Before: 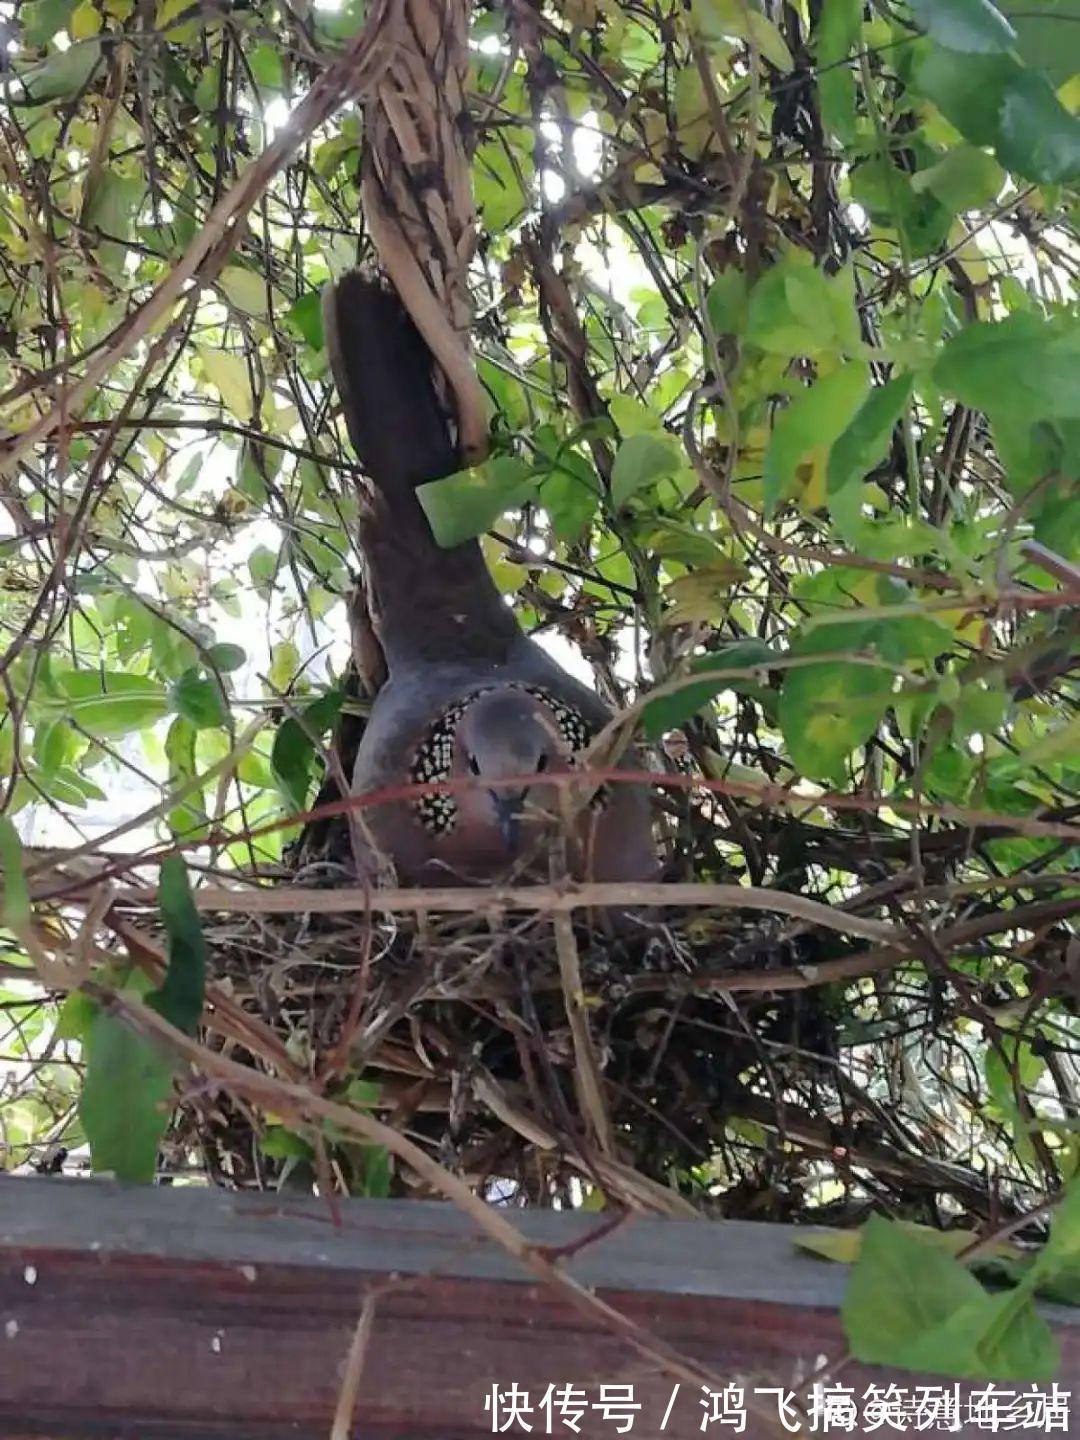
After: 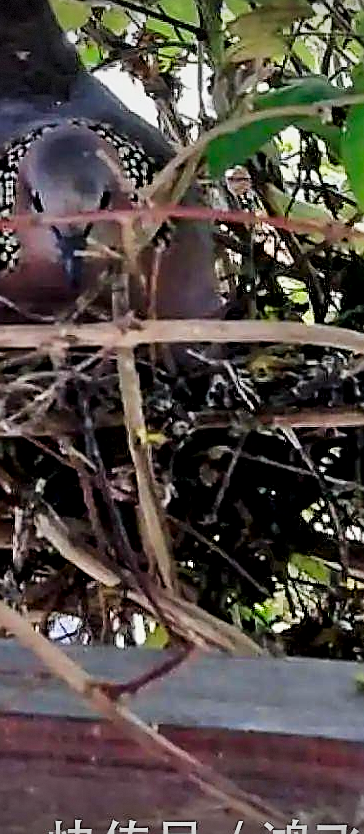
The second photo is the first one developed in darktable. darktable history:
crop: left 40.471%, top 39.161%, right 25.739%, bottom 2.859%
sharpen: radius 1.421, amount 1.263, threshold 0.714
contrast brightness saturation: contrast 0.194, brightness -0.115, saturation 0.209
filmic rgb: black relative exposure -5.14 EV, white relative exposure 3.51 EV, hardness 3.16, contrast 1.201, highlights saturation mix -30.63%
vignetting: fall-off start 97.18%, brightness -0.575, width/height ratio 1.18, dithering 8-bit output
local contrast: mode bilateral grid, contrast 19, coarseness 51, detail 120%, midtone range 0.2
tone equalizer: -7 EV 0.145 EV, -6 EV 0.565 EV, -5 EV 1.18 EV, -4 EV 1.35 EV, -3 EV 1.13 EV, -2 EV 0.6 EV, -1 EV 0.154 EV
